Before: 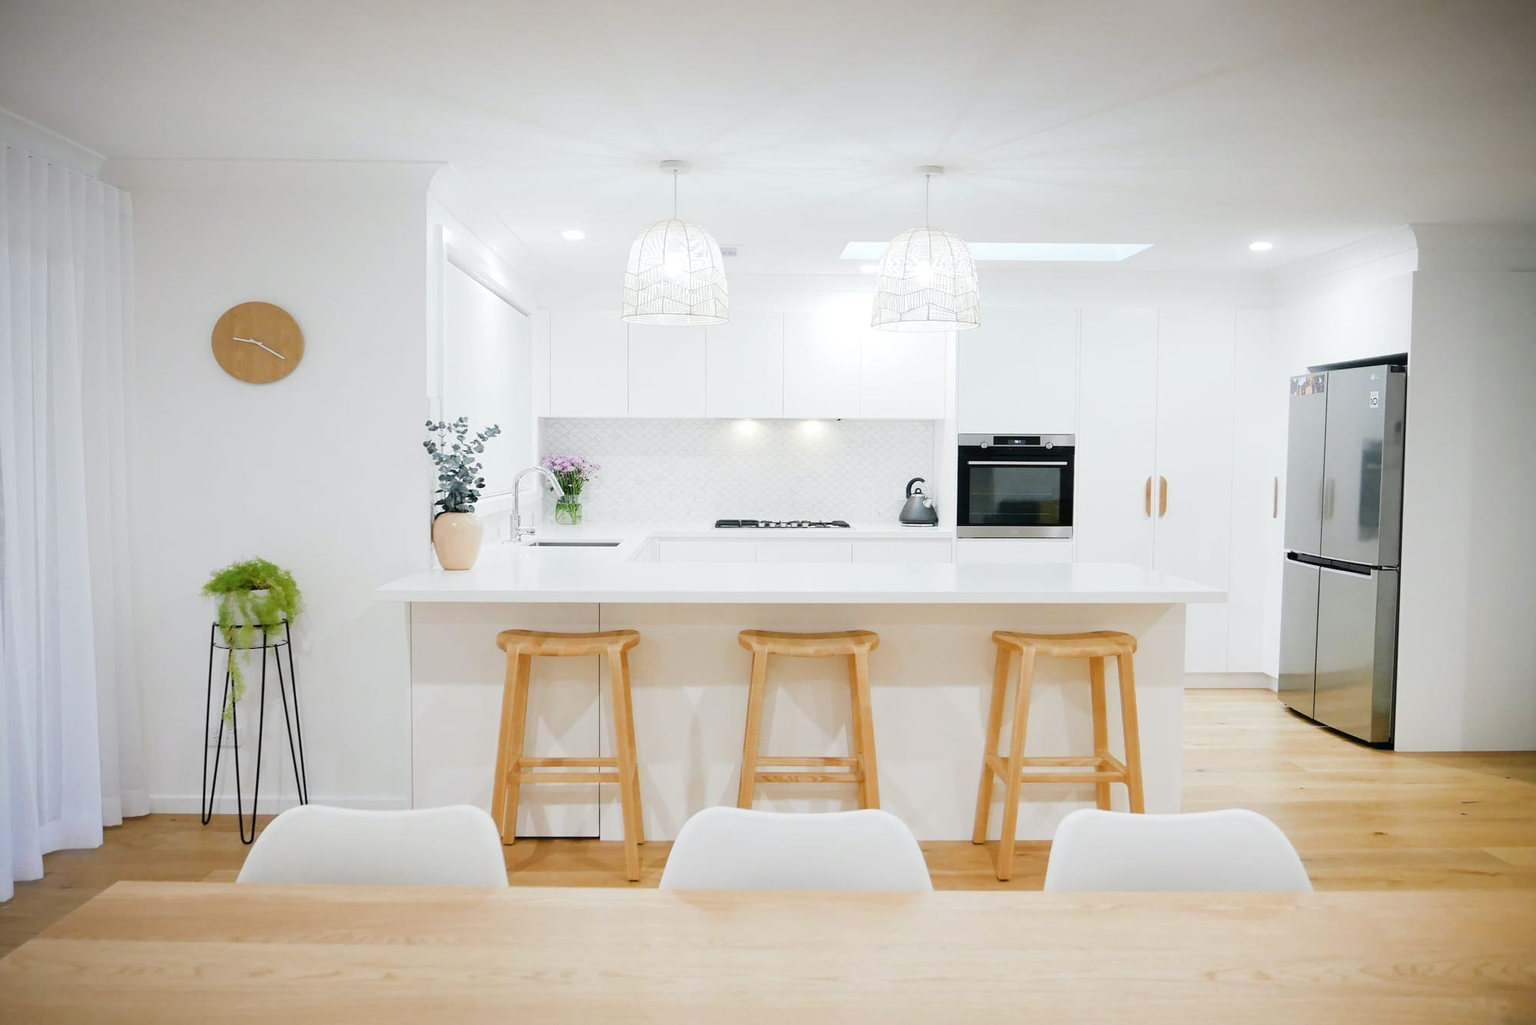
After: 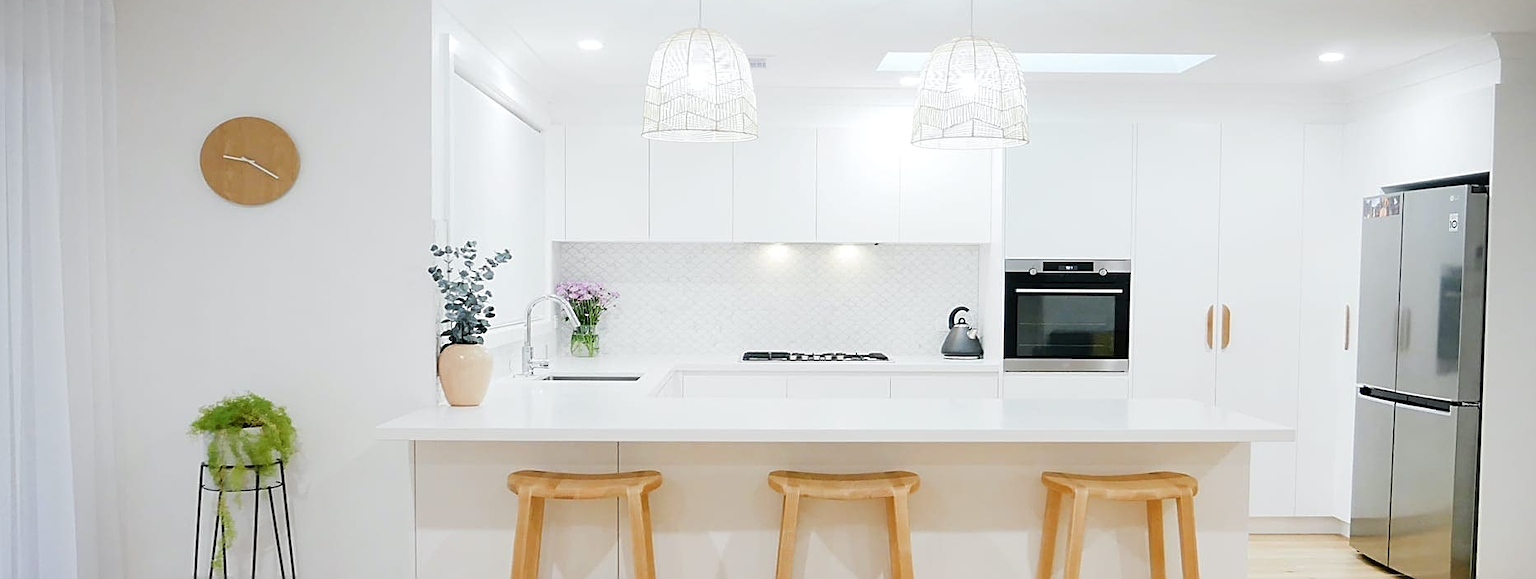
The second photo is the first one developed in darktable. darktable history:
crop: left 1.749%, top 18.919%, right 5.48%, bottom 28.334%
sharpen: amount 0.58
